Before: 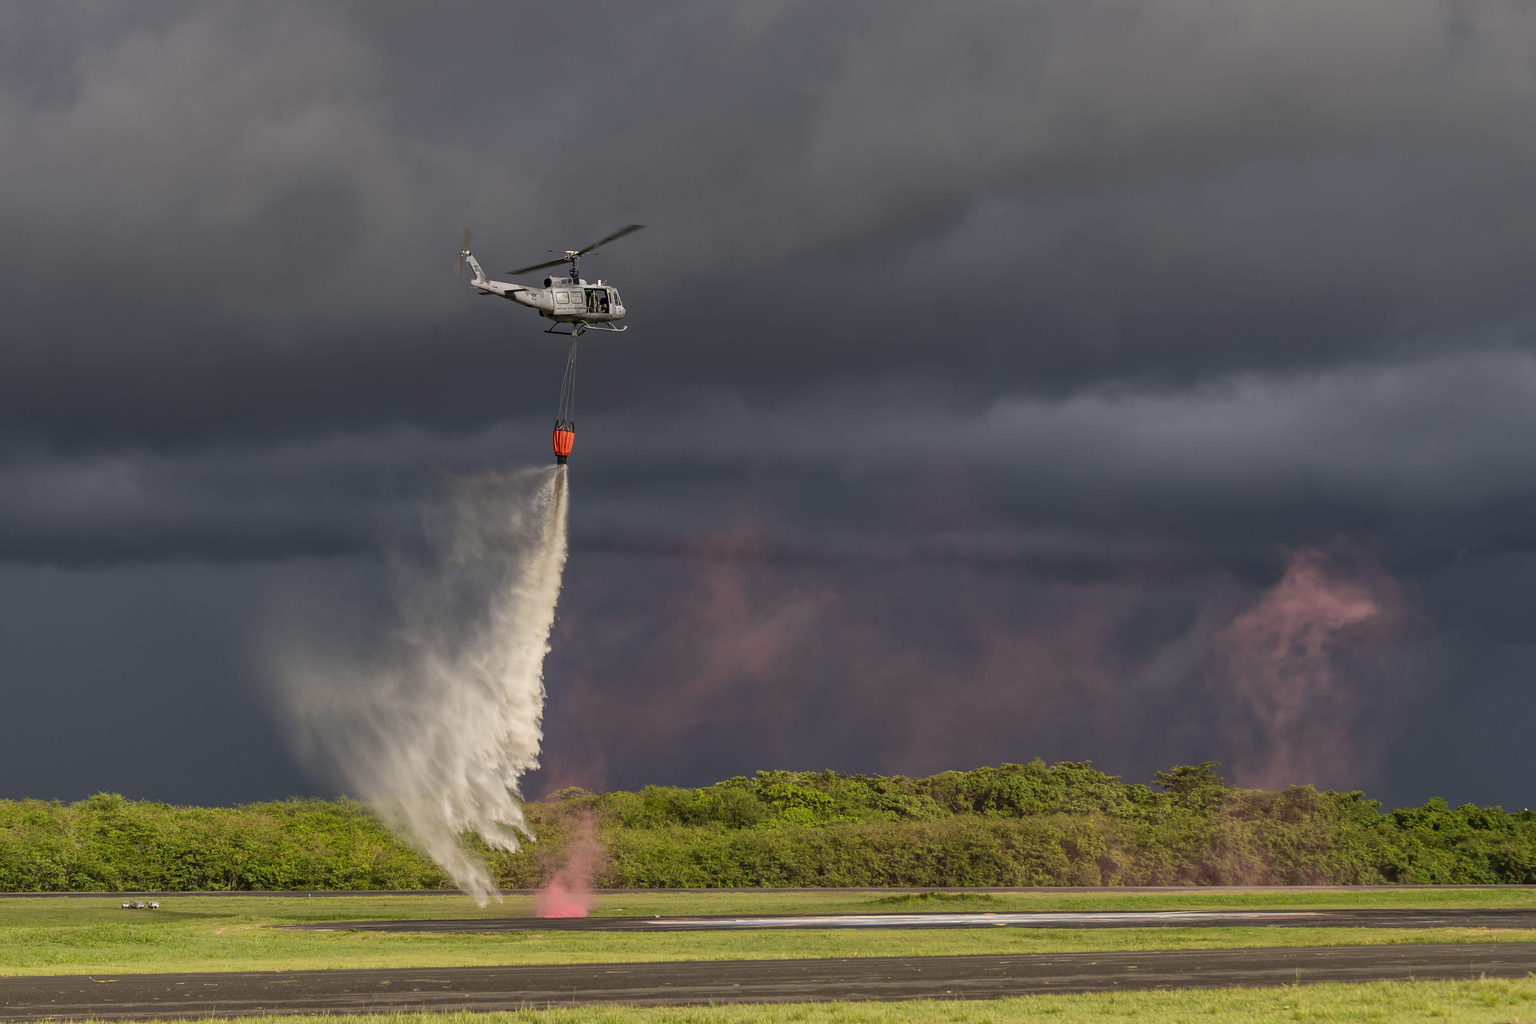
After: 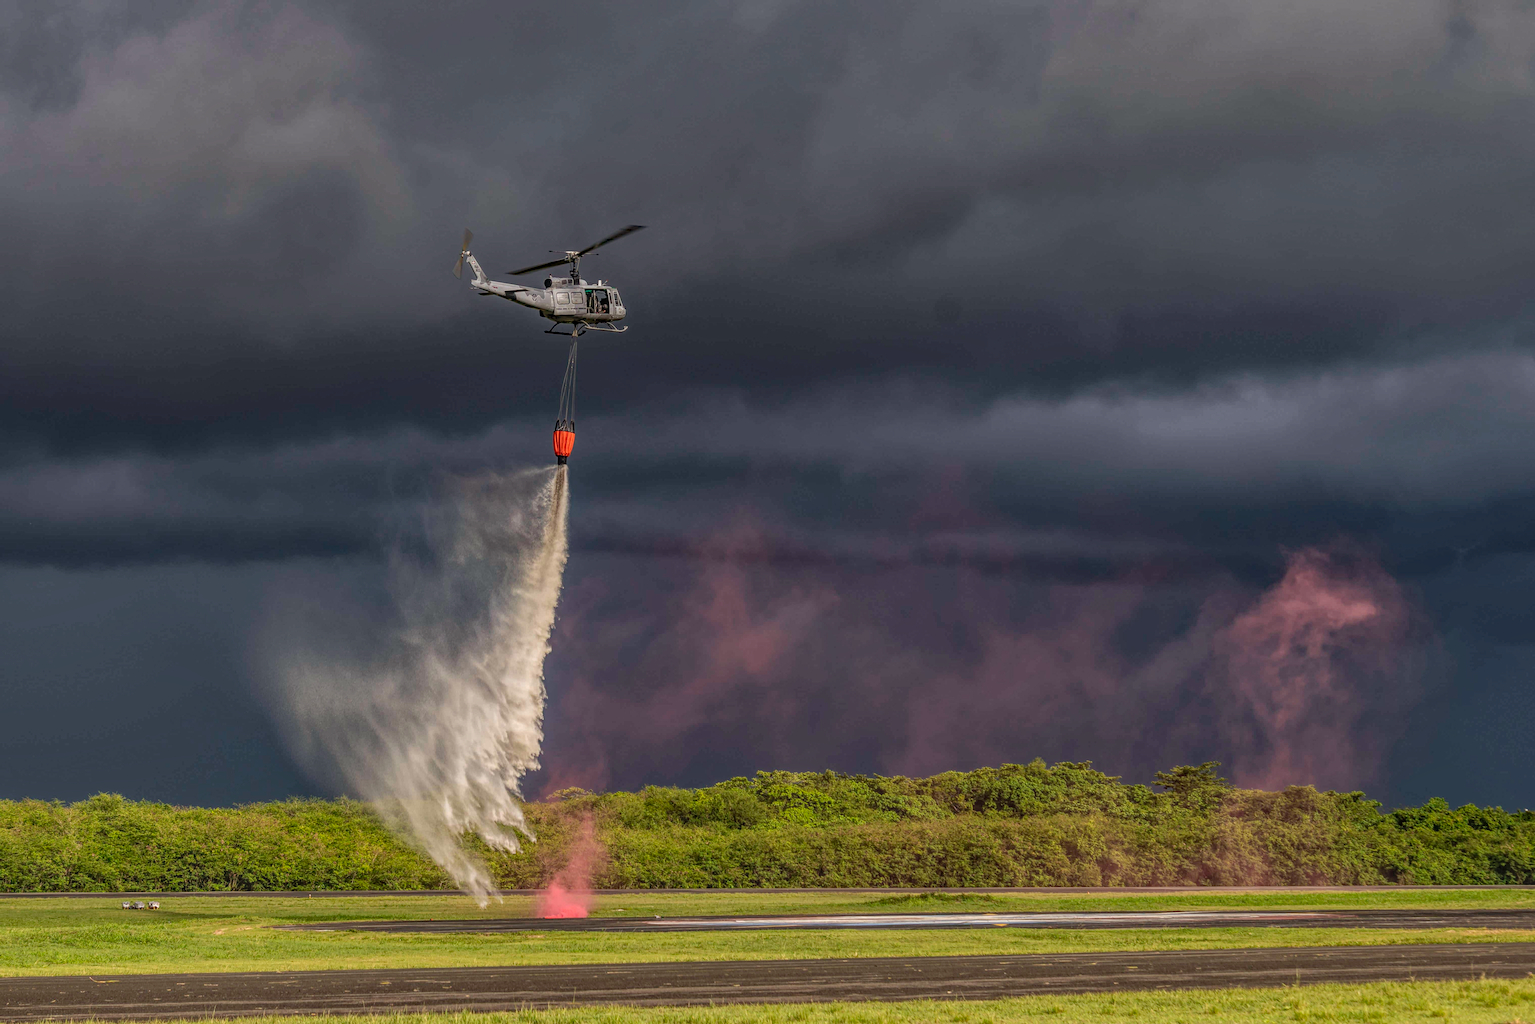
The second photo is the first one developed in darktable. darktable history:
local contrast: highlights 66%, shadows 32%, detail 167%, midtone range 0.2
exposure: compensate highlight preservation false
haze removal: strength 0.287, distance 0.243, compatibility mode true, adaptive false
